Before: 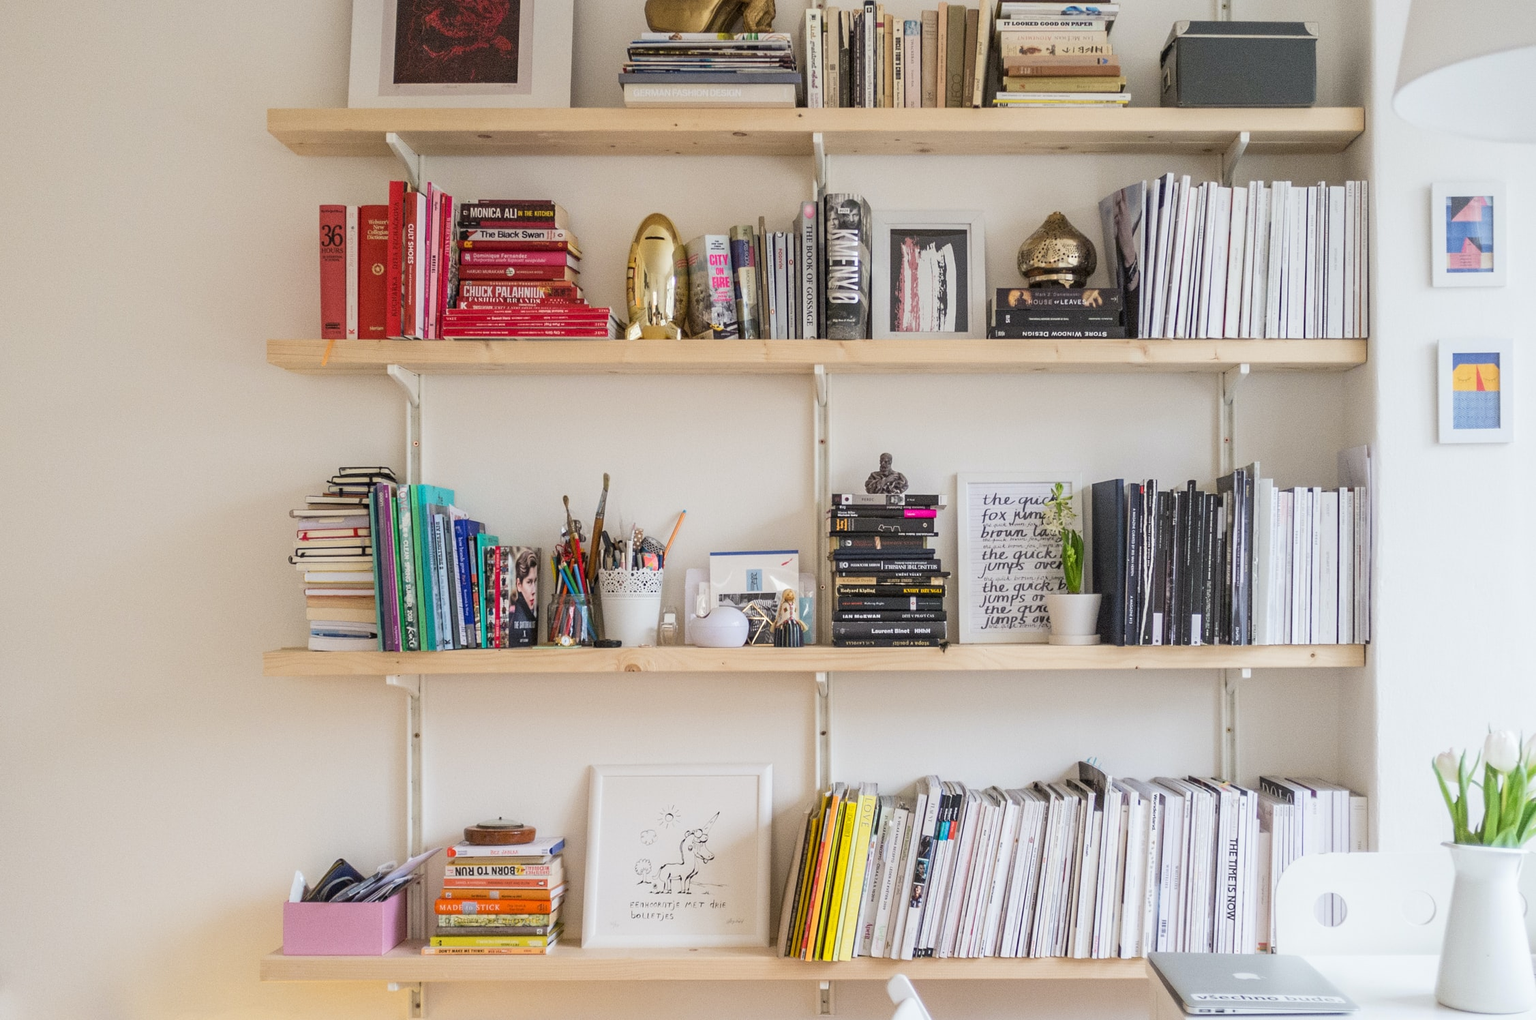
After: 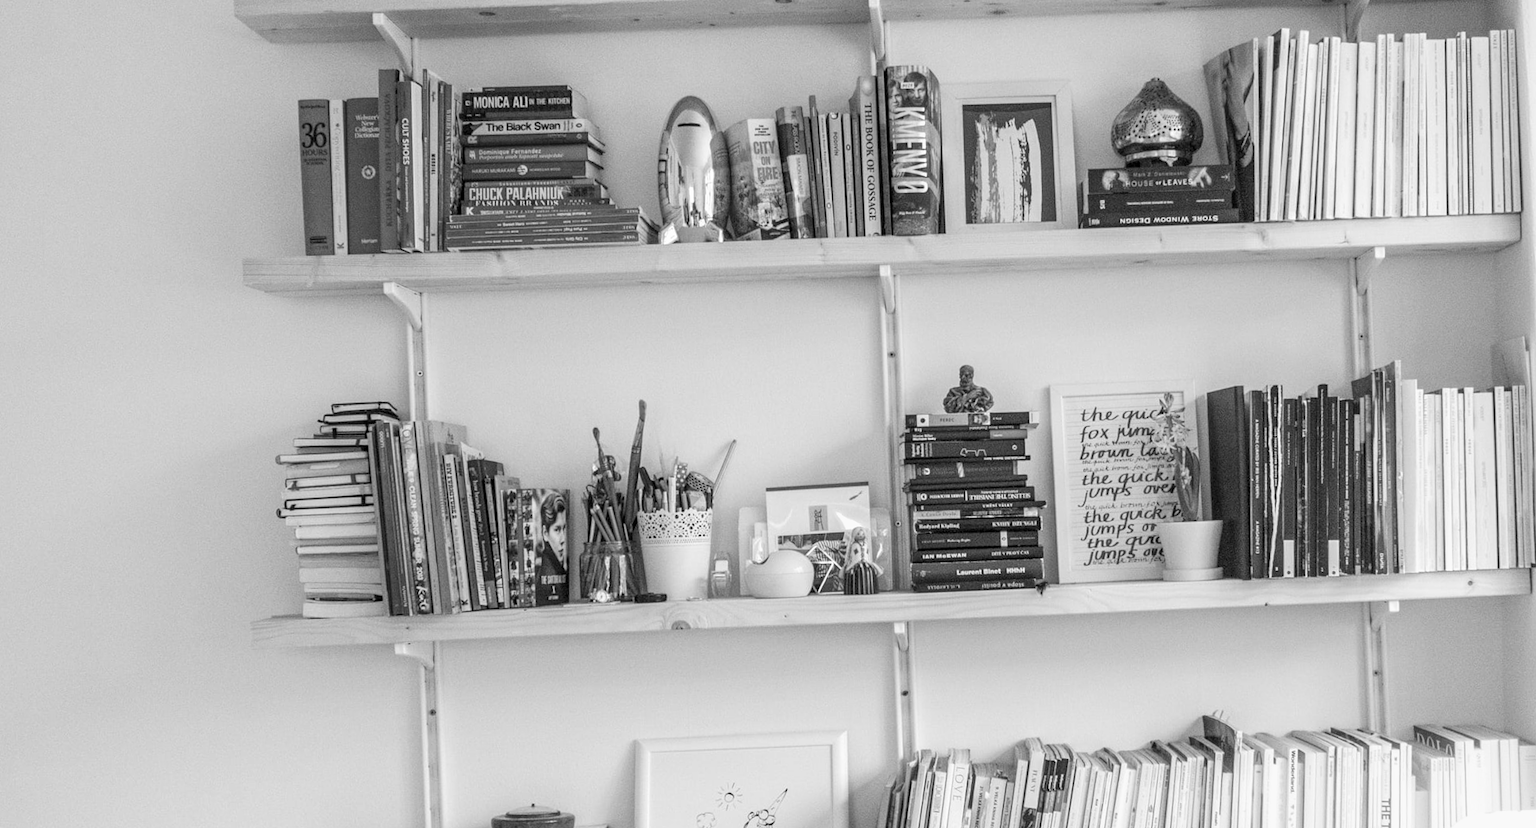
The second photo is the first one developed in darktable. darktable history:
crop and rotate: left 2.425%, top 11.305%, right 9.6%, bottom 15.08%
bloom: size 9%, threshold 100%, strength 7%
rotate and perspective: rotation -2°, crop left 0.022, crop right 0.978, crop top 0.049, crop bottom 0.951
local contrast: on, module defaults
velvia: on, module defaults
monochrome: a 32, b 64, size 2.3
exposure: exposure 0.2 EV, compensate highlight preservation false
color balance rgb: linear chroma grading › shadows 19.44%, linear chroma grading › highlights 3.42%, linear chroma grading › mid-tones 10.16%
